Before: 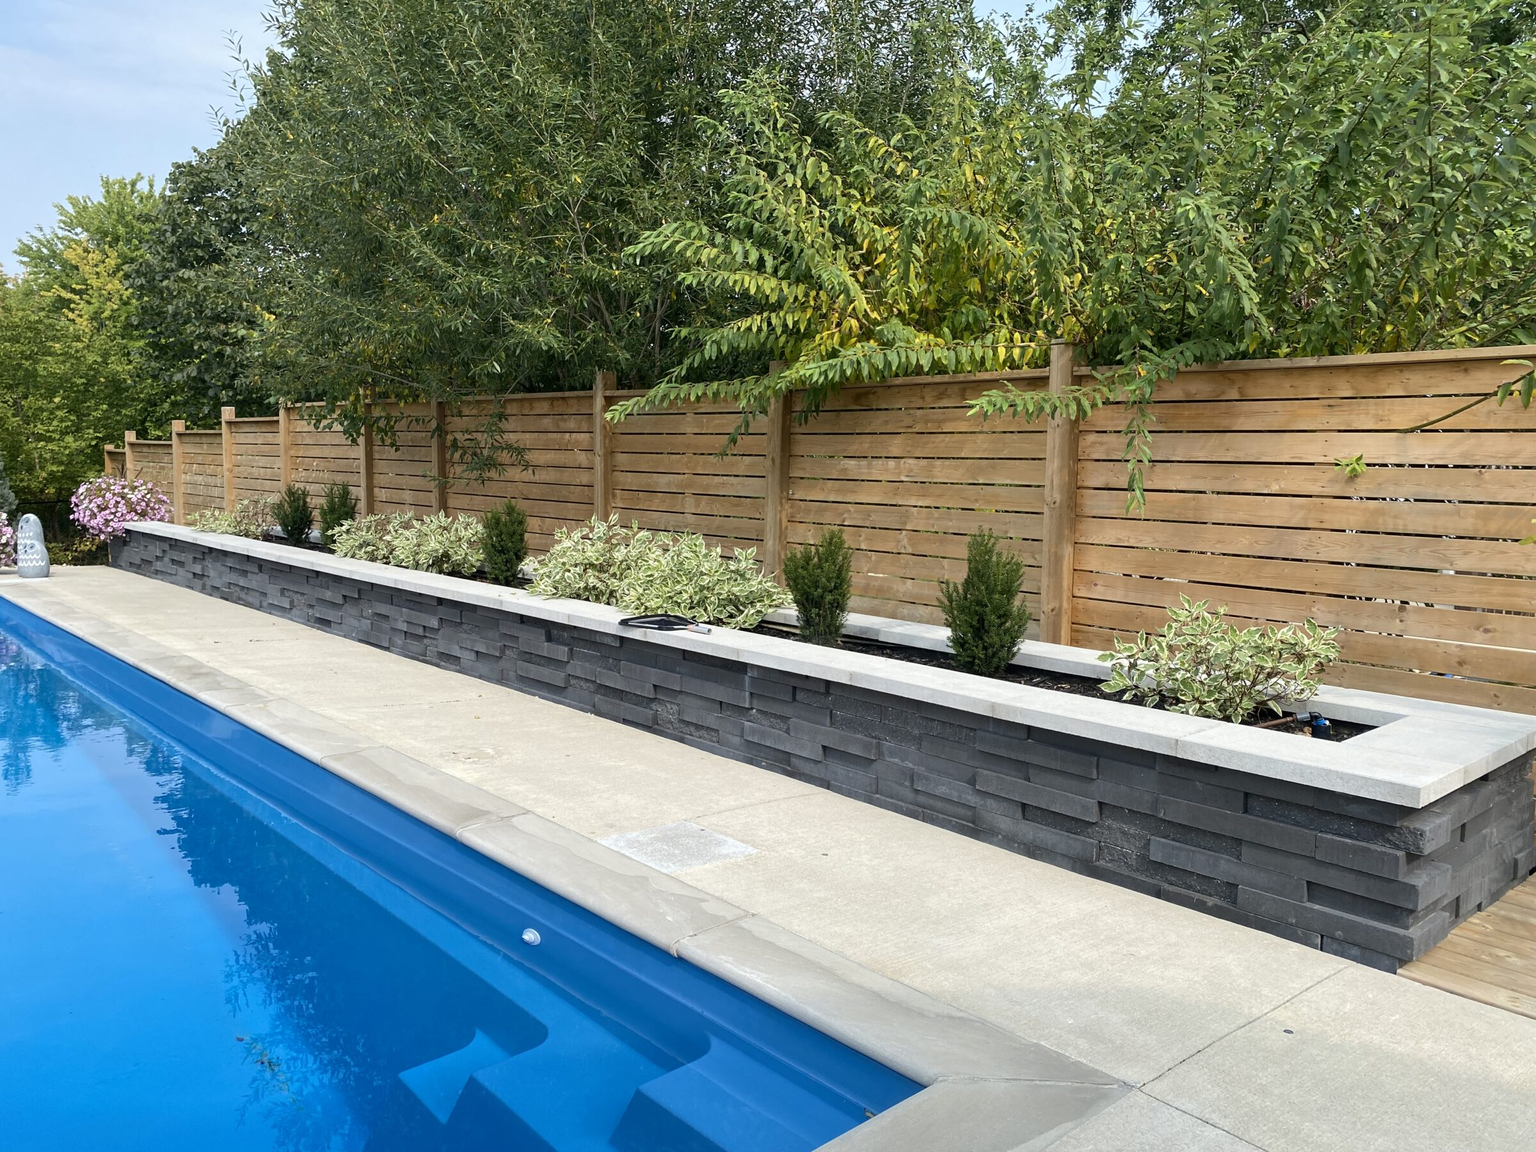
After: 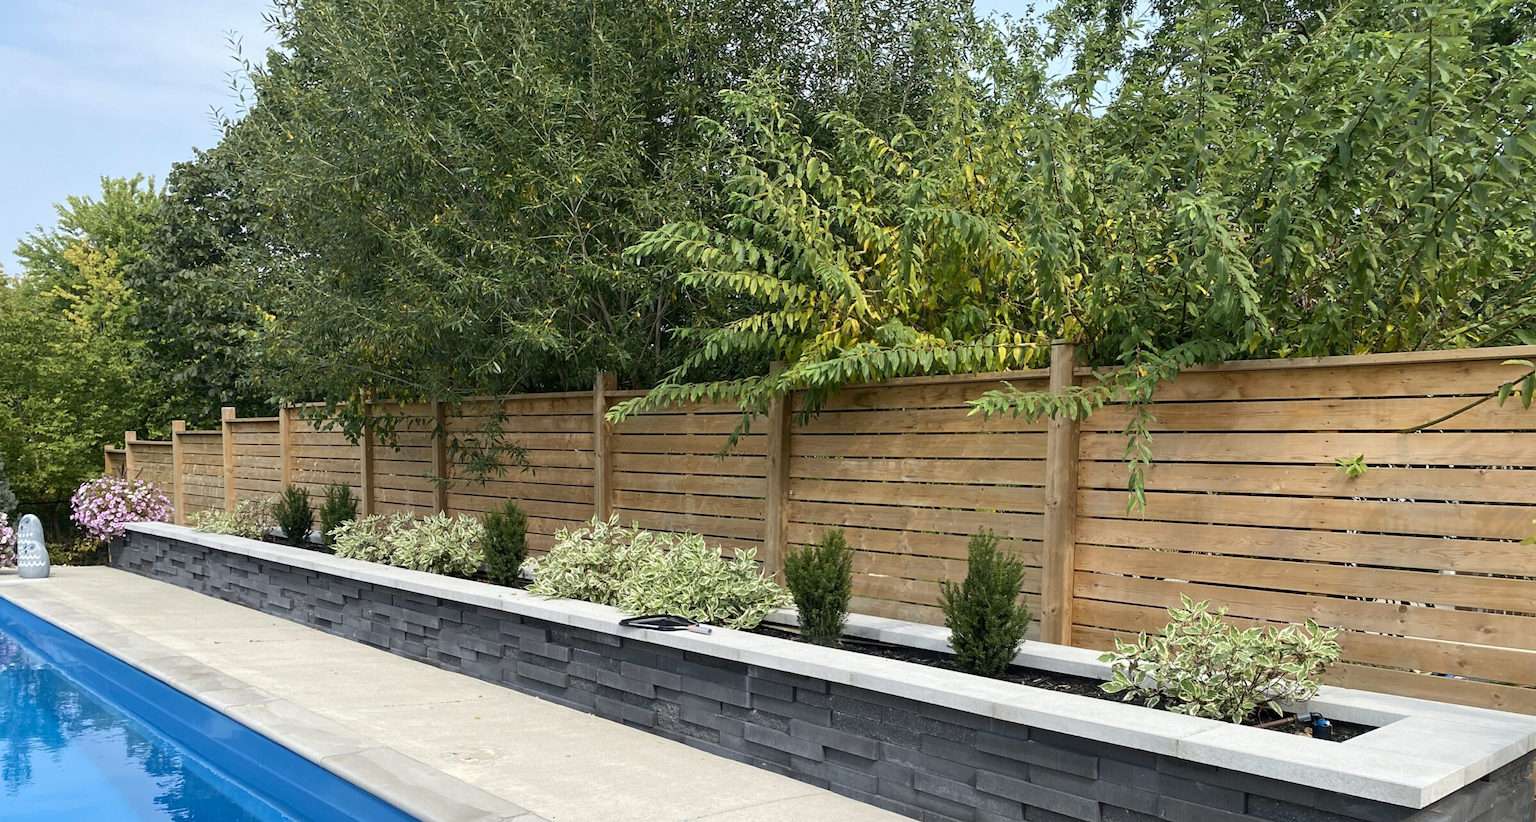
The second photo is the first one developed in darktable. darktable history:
crop: bottom 28.576%
exposure: compensate highlight preservation false
